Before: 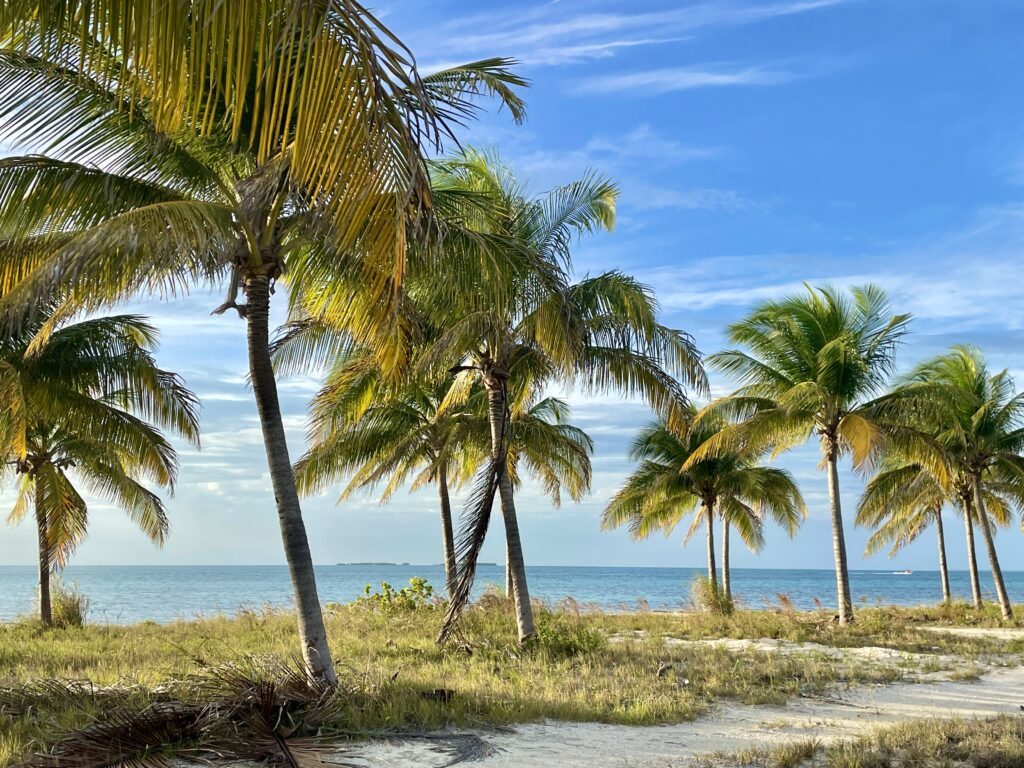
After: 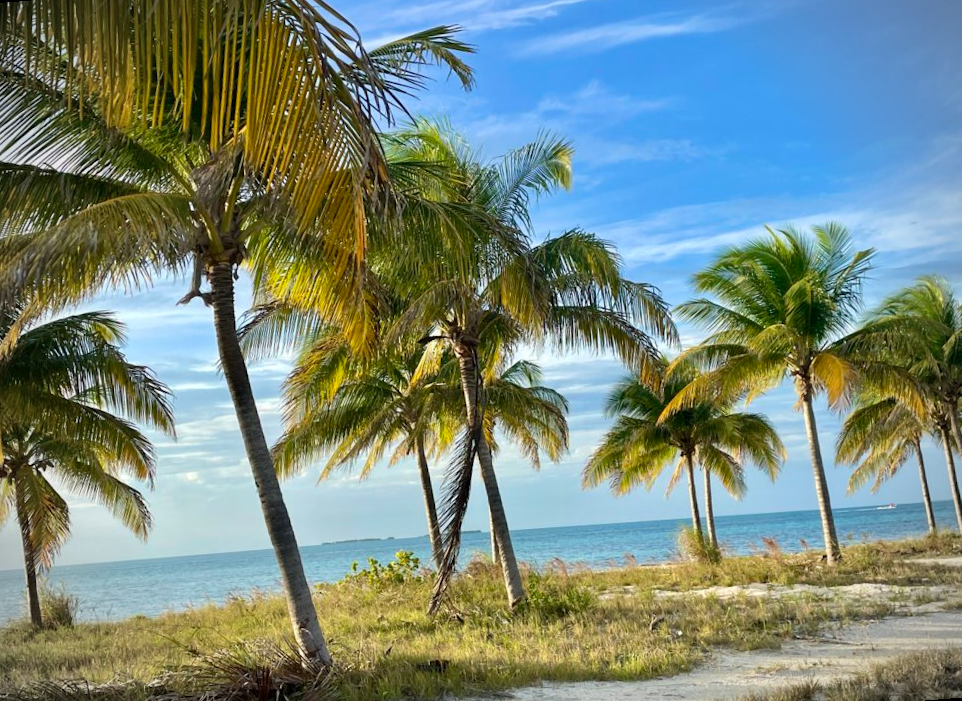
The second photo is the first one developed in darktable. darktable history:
rotate and perspective: rotation -4.57°, crop left 0.054, crop right 0.944, crop top 0.087, crop bottom 0.914
vignetting: on, module defaults
